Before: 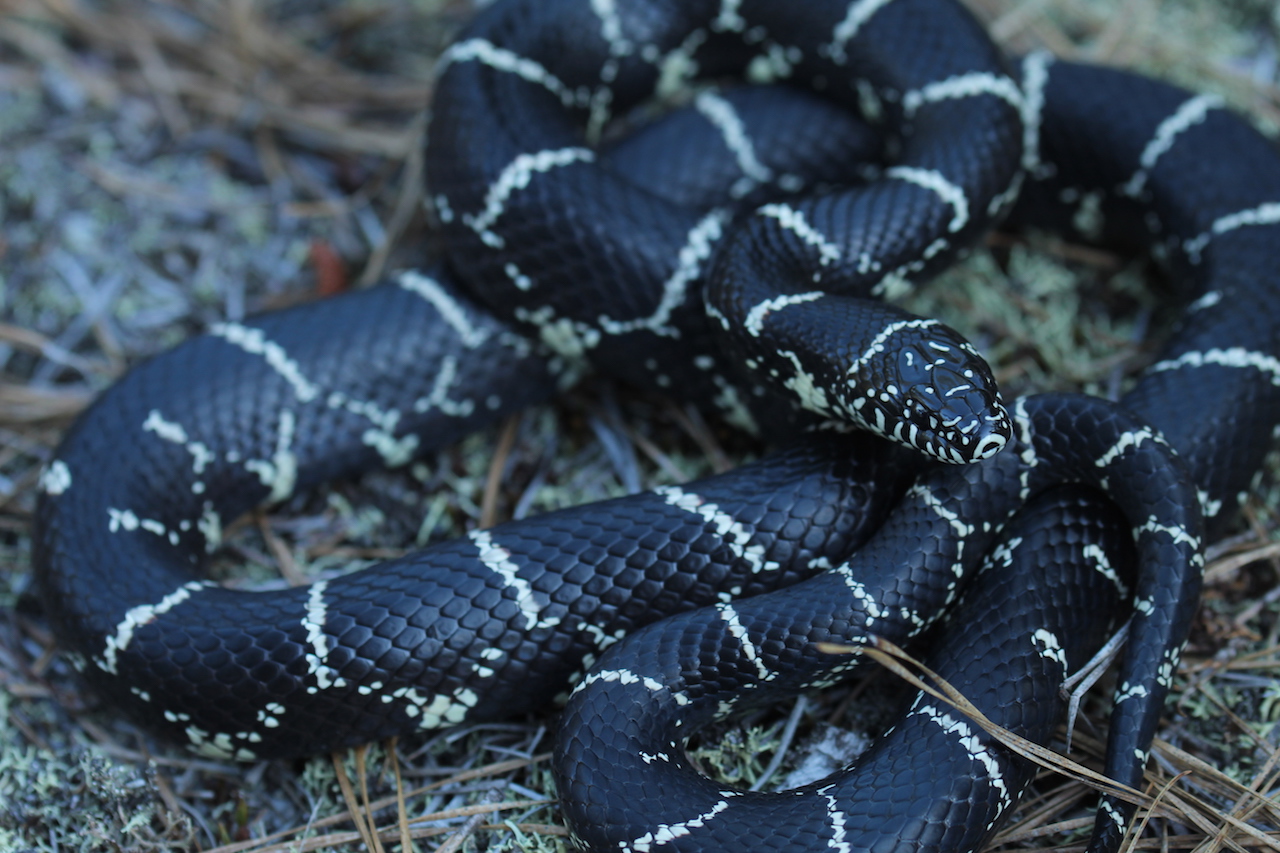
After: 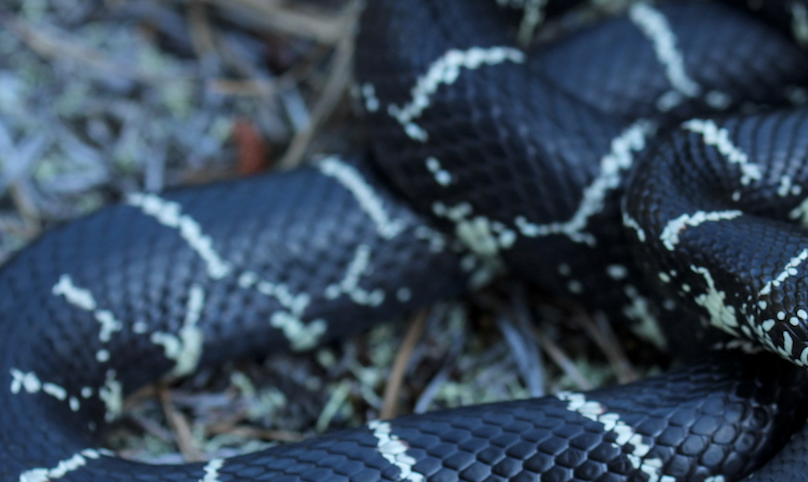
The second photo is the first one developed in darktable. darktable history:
crop and rotate: angle -4.64°, left 2.148%, top 6.712%, right 27.212%, bottom 30.016%
local contrast: on, module defaults
tone equalizer: on, module defaults
